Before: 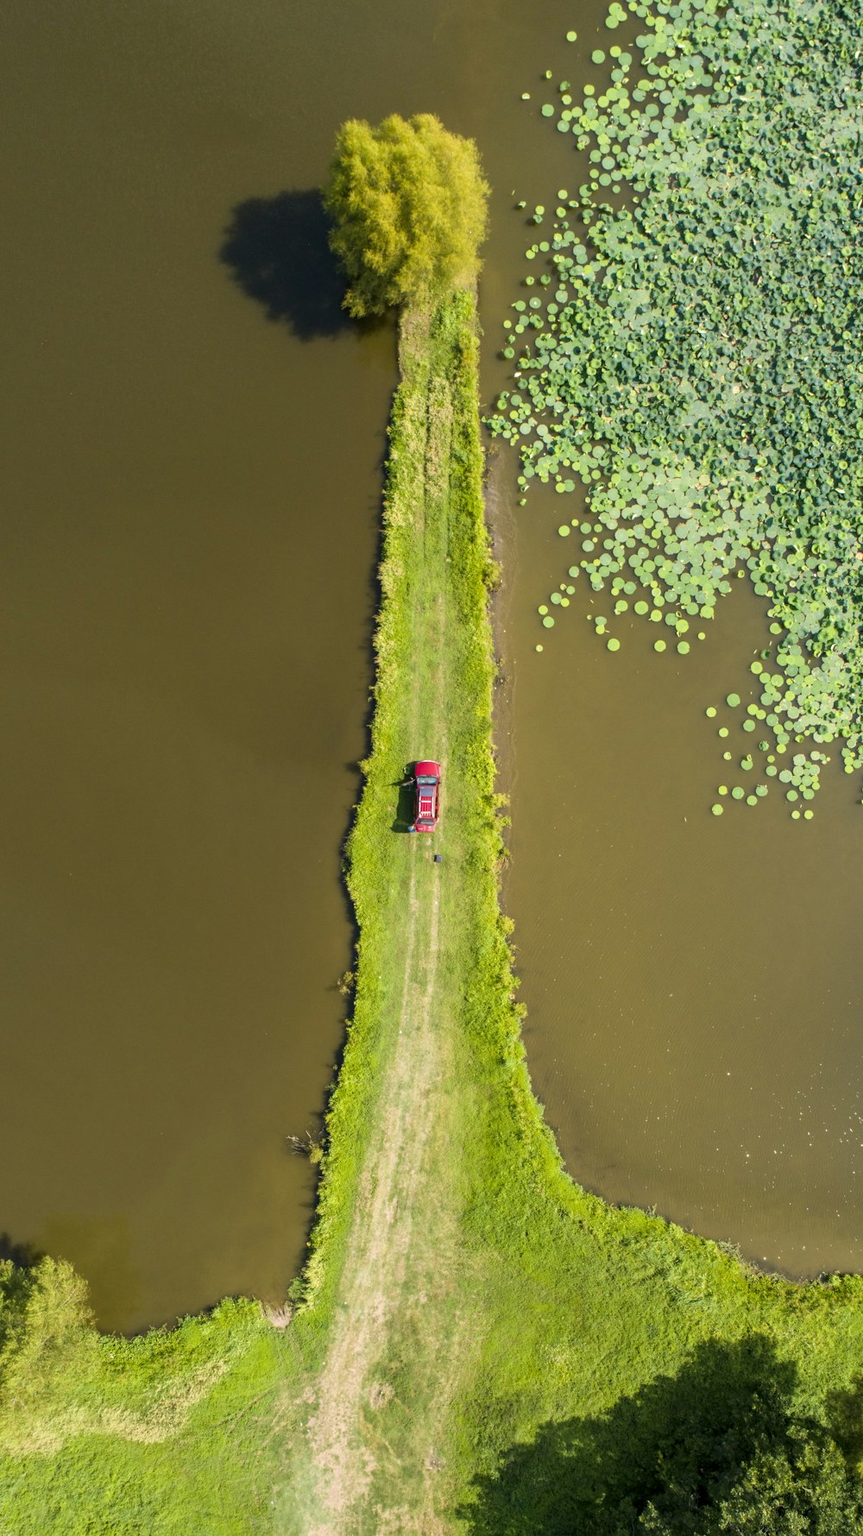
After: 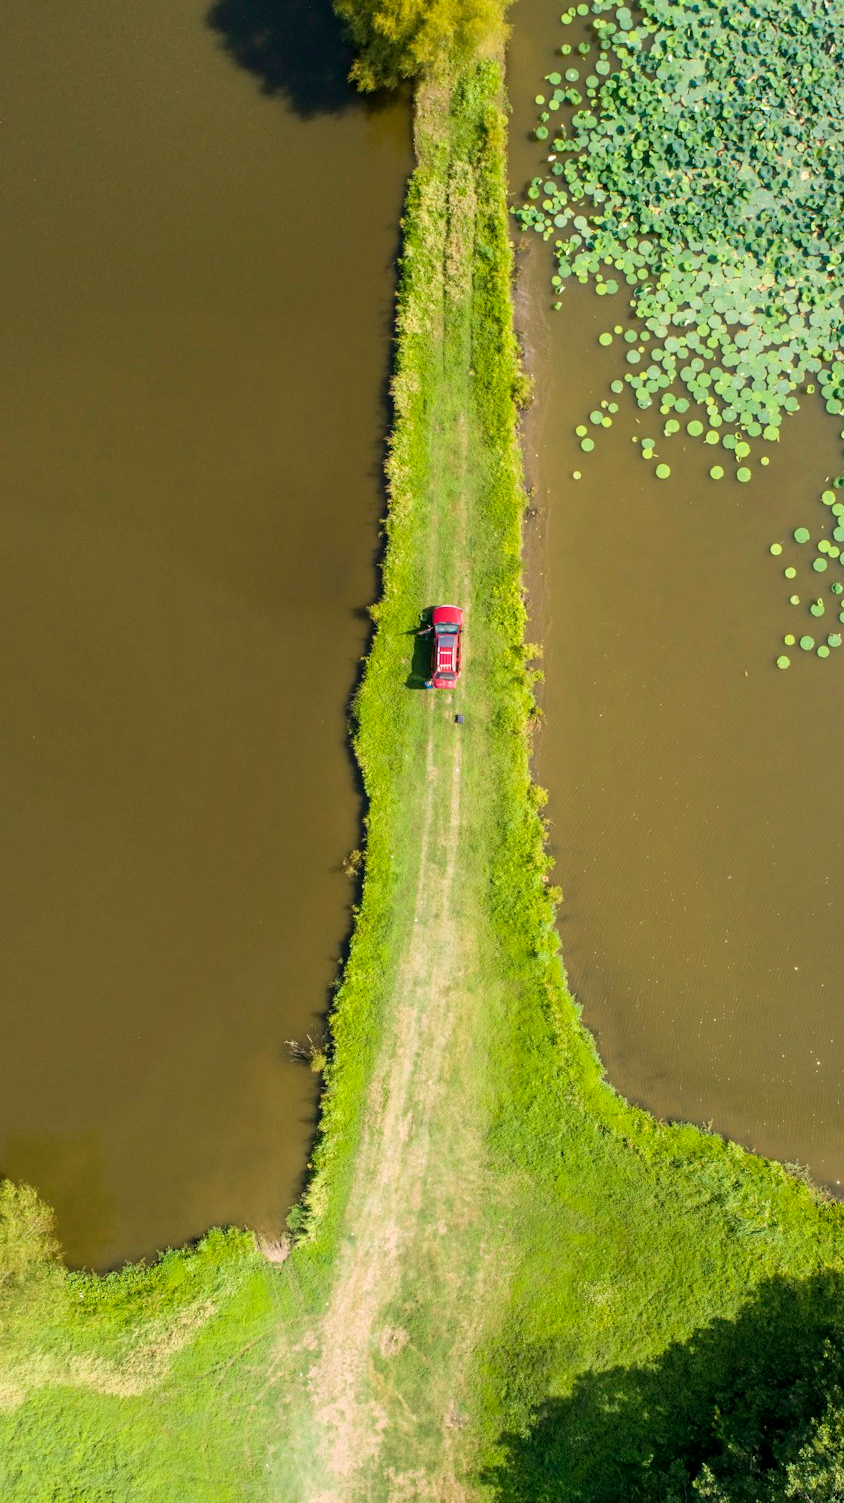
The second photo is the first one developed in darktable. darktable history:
crop and rotate: left 4.842%, top 15.51%, right 10.668%
shadows and highlights: highlights 70.7, soften with gaussian
